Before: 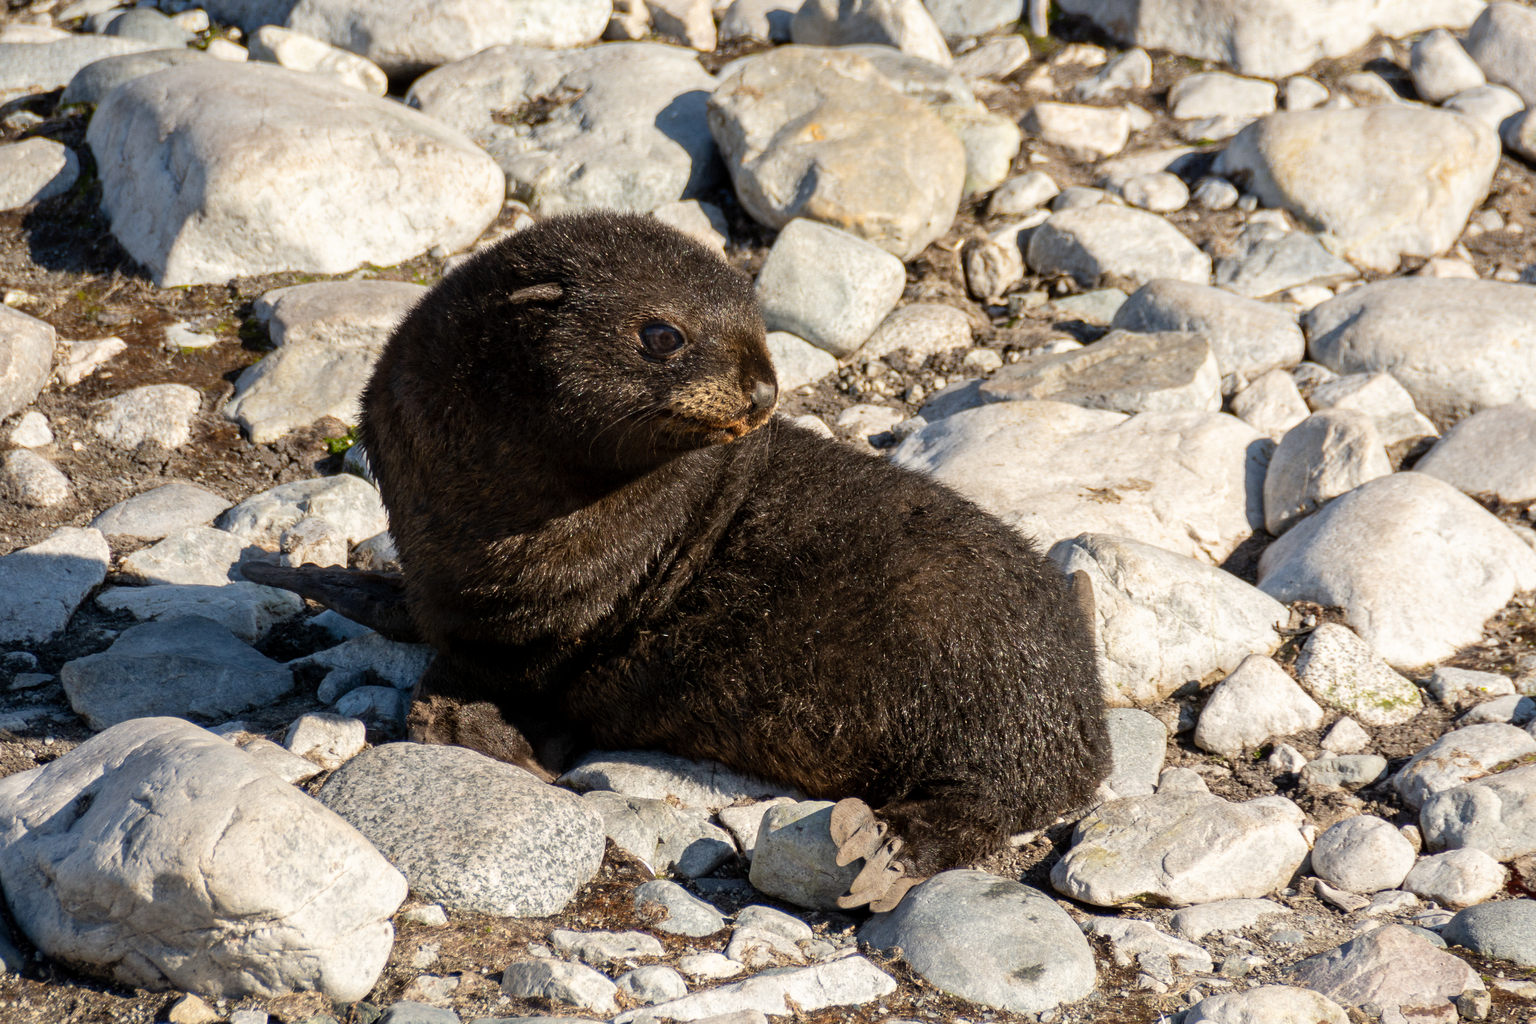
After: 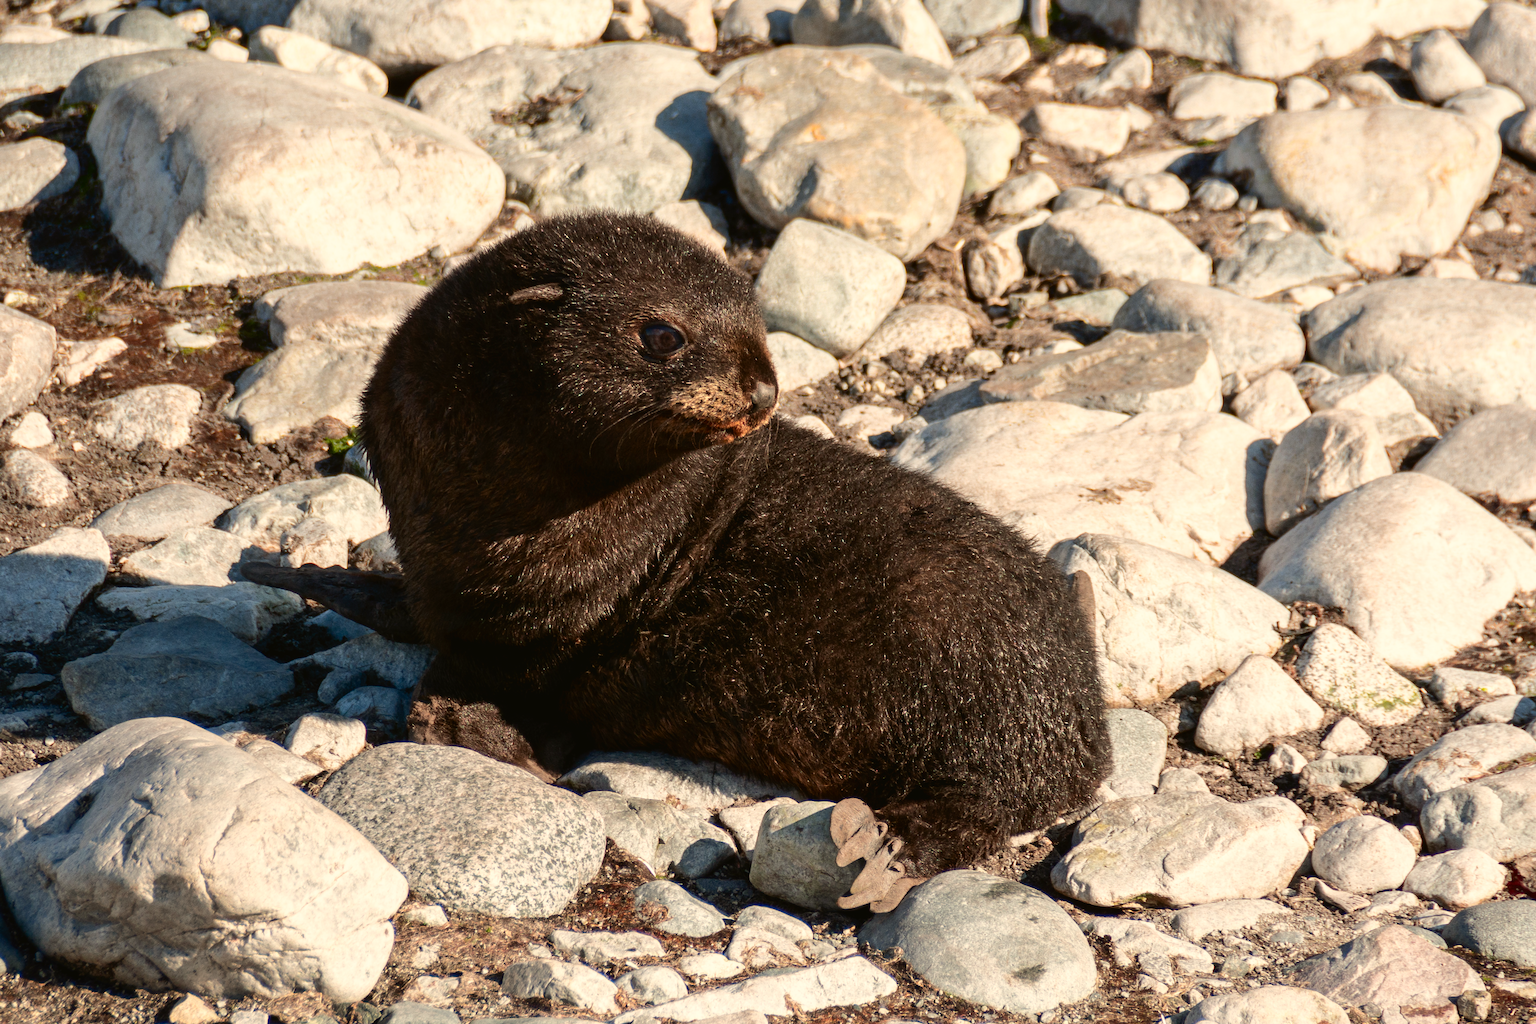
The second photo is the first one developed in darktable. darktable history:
tone curve: curves: ch0 [(0, 0.021) (0.059, 0.053) (0.212, 0.18) (0.337, 0.304) (0.495, 0.505) (0.725, 0.731) (0.89, 0.919) (1, 1)]; ch1 [(0, 0) (0.094, 0.081) (0.311, 0.282) (0.421, 0.417) (0.479, 0.475) (0.54, 0.55) (0.615, 0.65) (0.683, 0.688) (1, 1)]; ch2 [(0, 0) (0.257, 0.217) (0.44, 0.431) (0.498, 0.507) (0.603, 0.598) (1, 1)], color space Lab, independent channels, preserve colors none
white balance: red 1.045, blue 0.932
